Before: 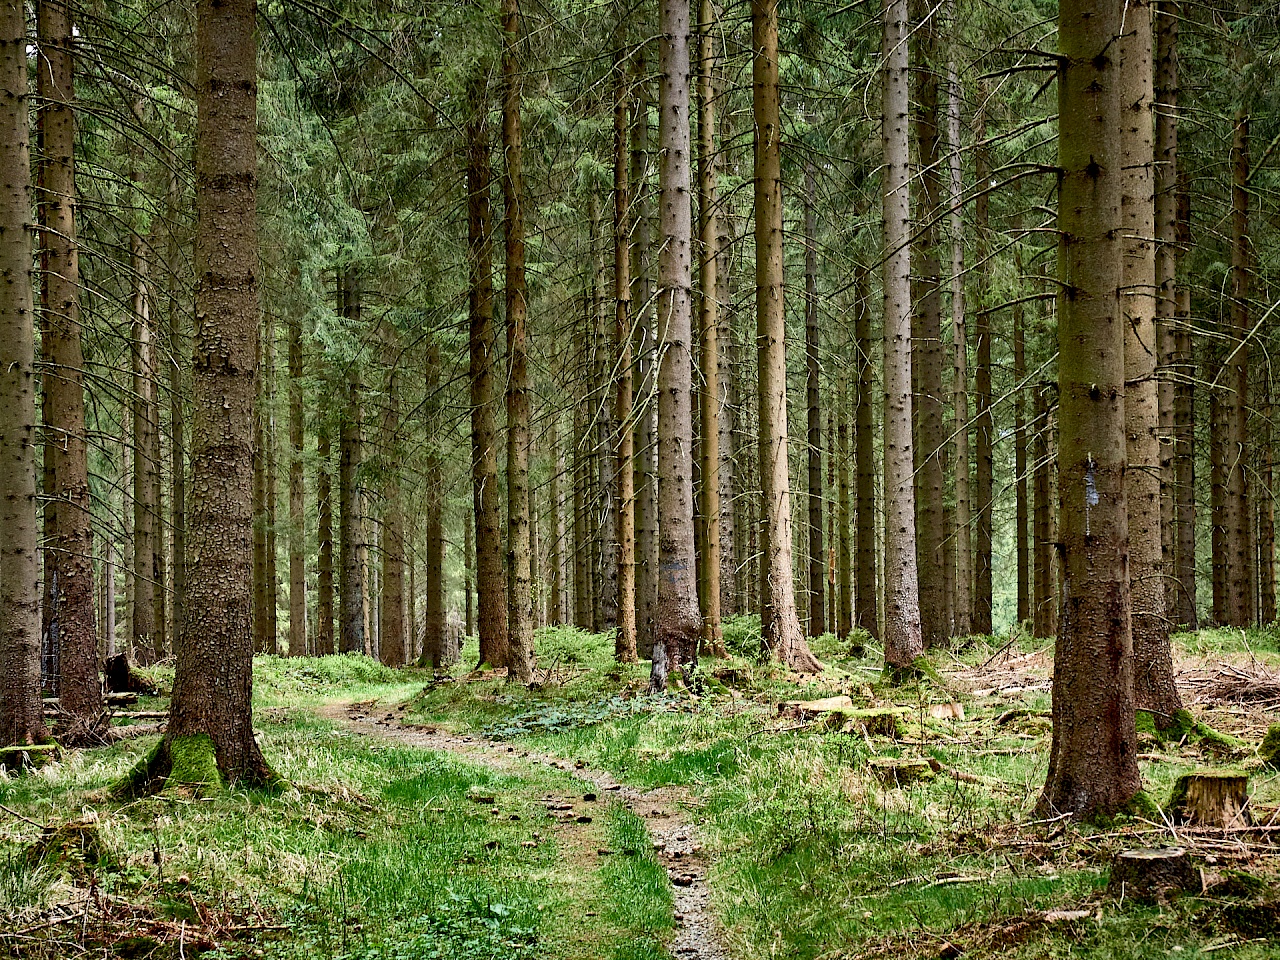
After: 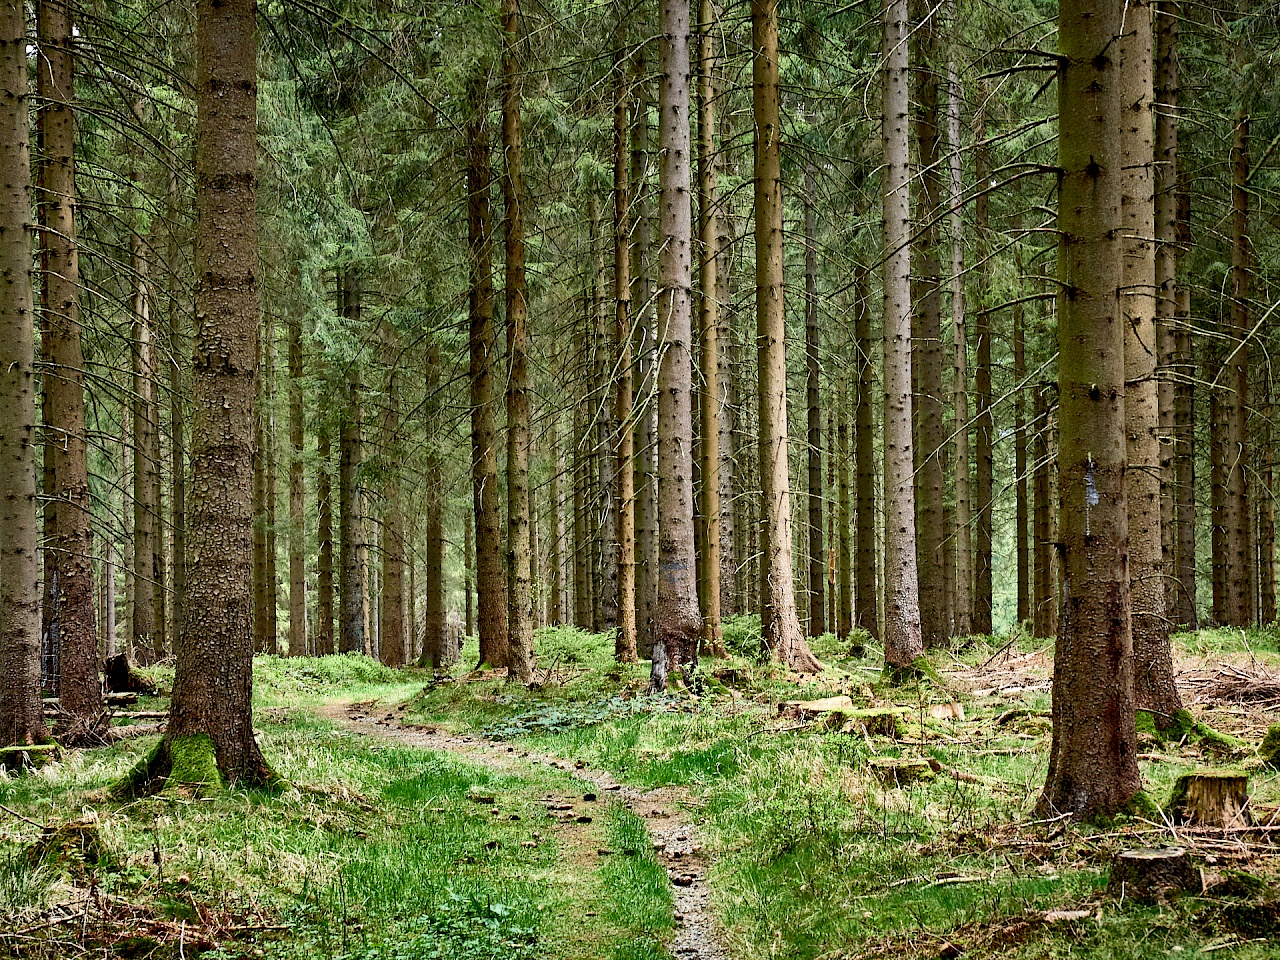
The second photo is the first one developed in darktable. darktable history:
base curve: curves: ch0 [(0, 0) (0.472, 0.508) (1, 1)]
